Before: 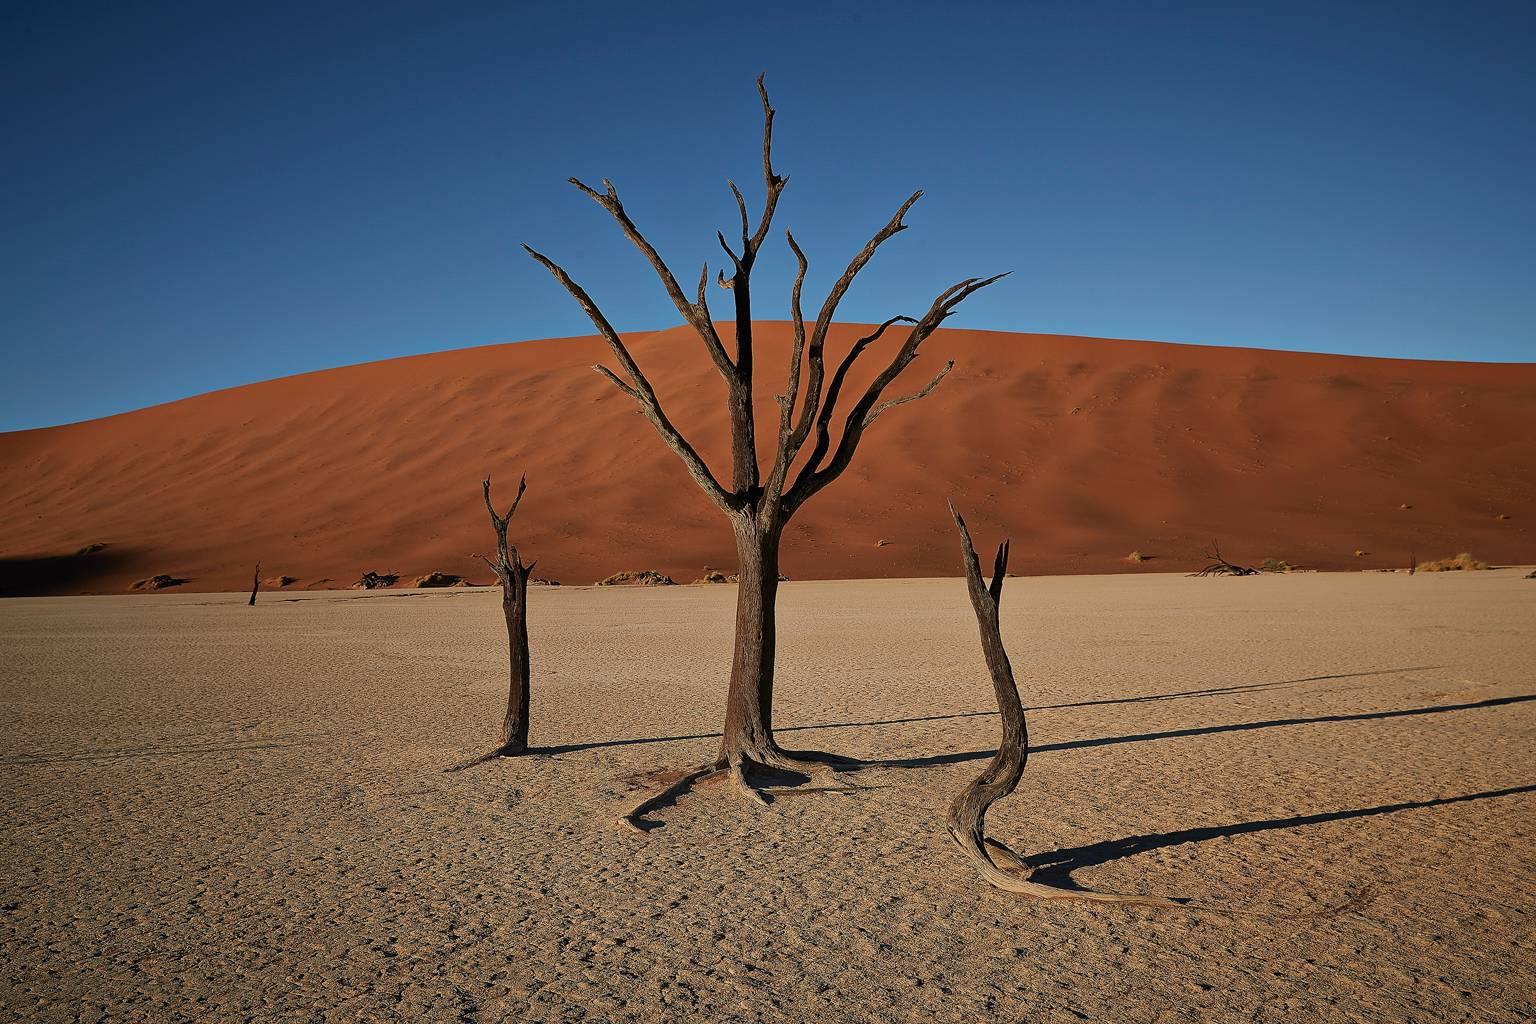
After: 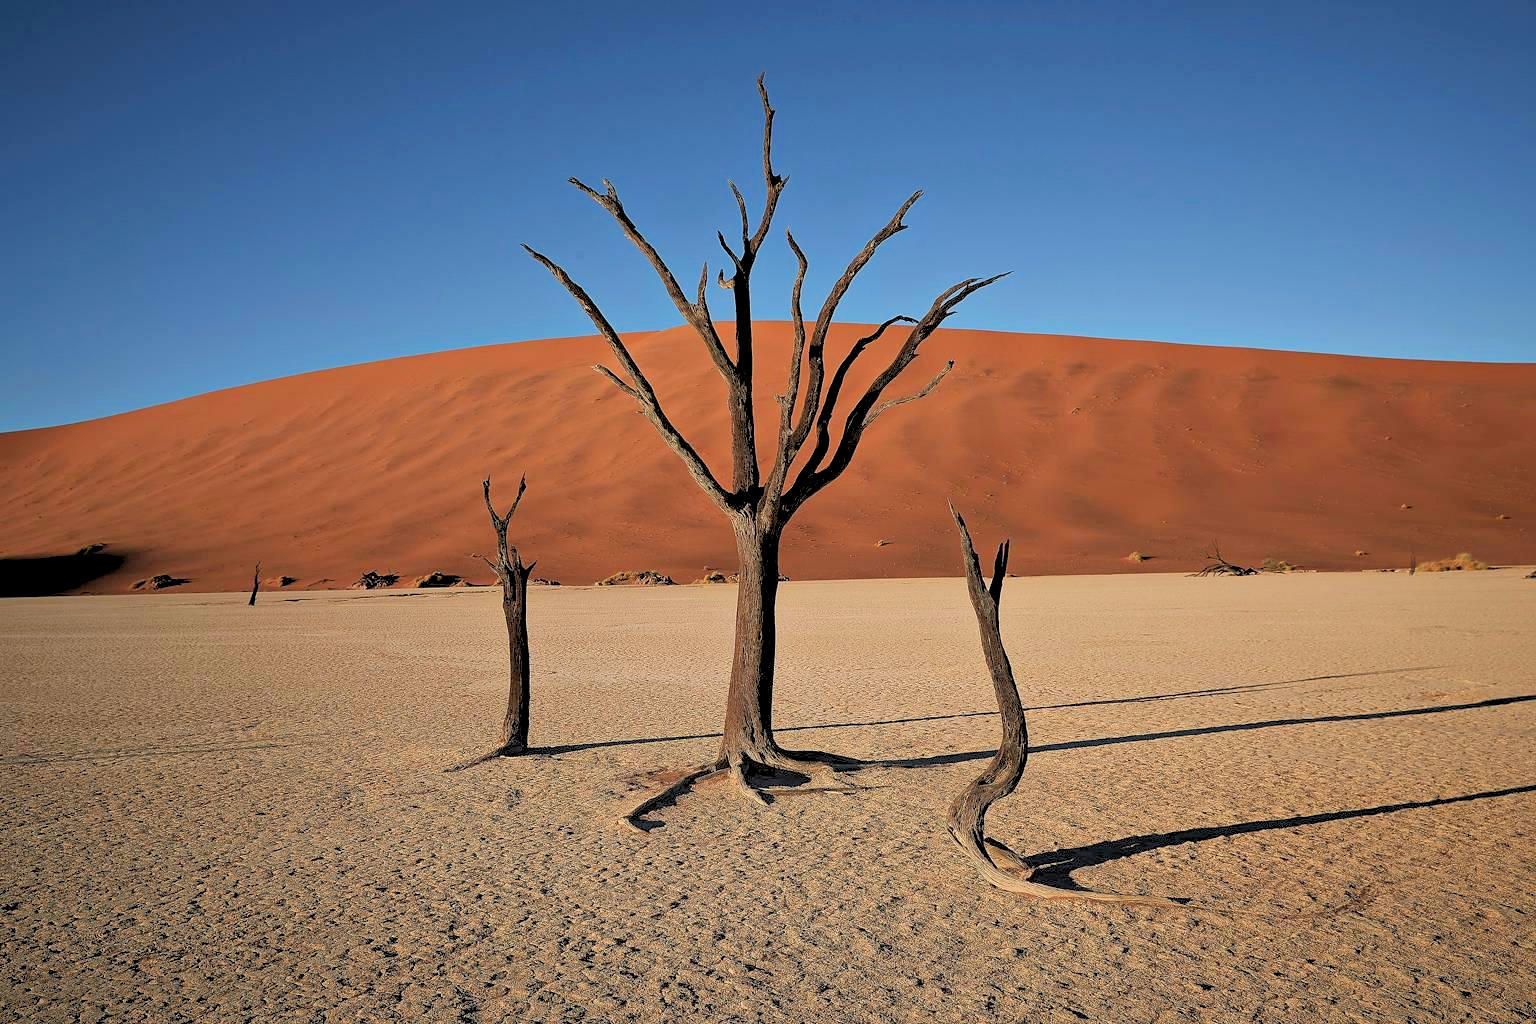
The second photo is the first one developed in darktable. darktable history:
rgb levels: preserve colors sum RGB, levels [[0.038, 0.433, 0.934], [0, 0.5, 1], [0, 0.5, 1]]
exposure: black level correction -0.002, exposure 0.54 EV, compensate highlight preservation false
